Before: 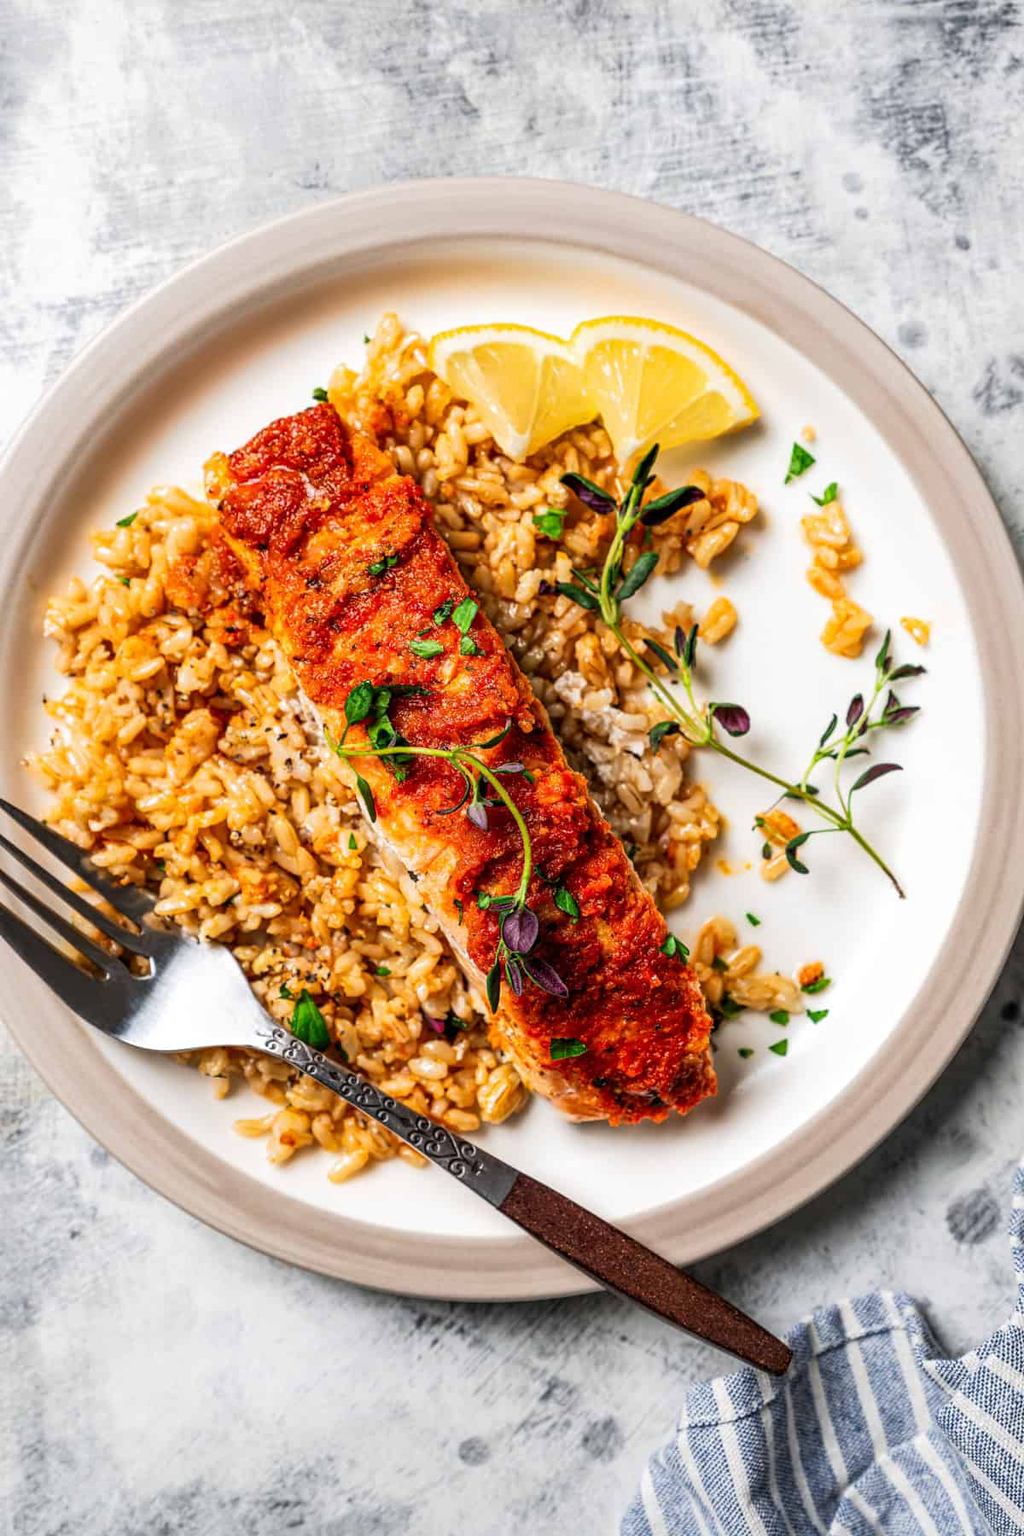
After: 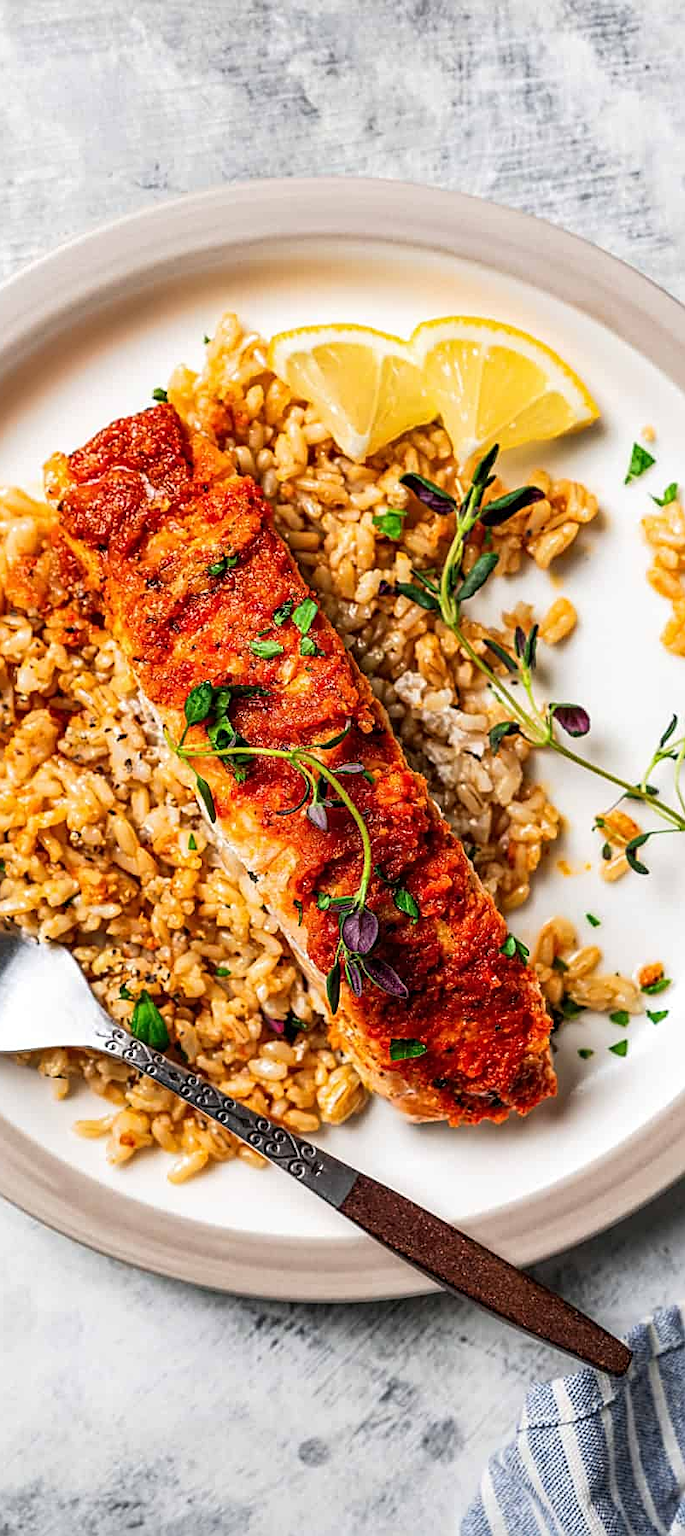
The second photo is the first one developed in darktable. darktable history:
sharpen: on, module defaults
crop and rotate: left 15.709%, right 17.348%
